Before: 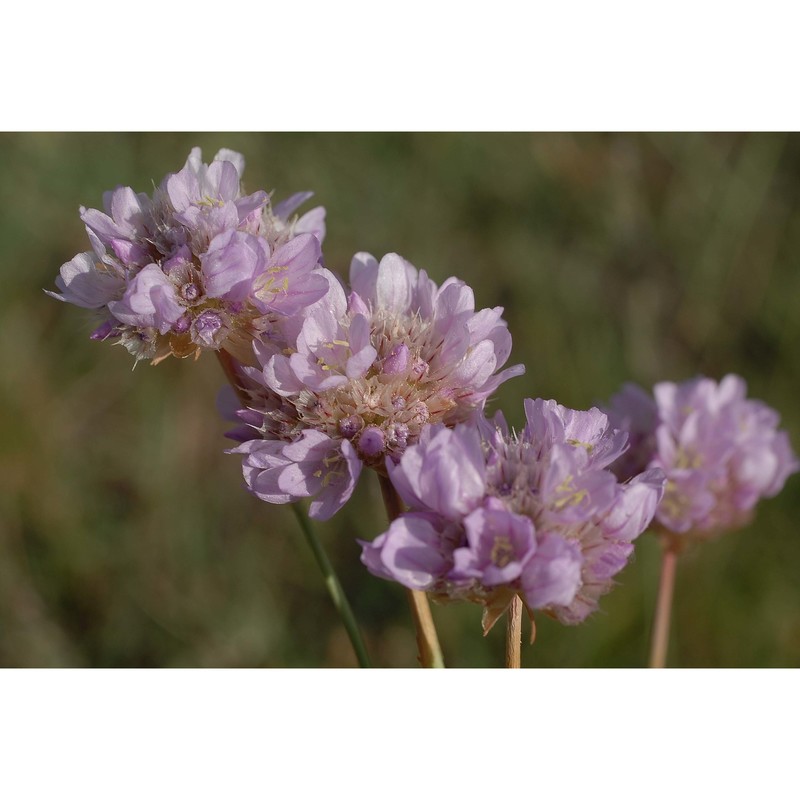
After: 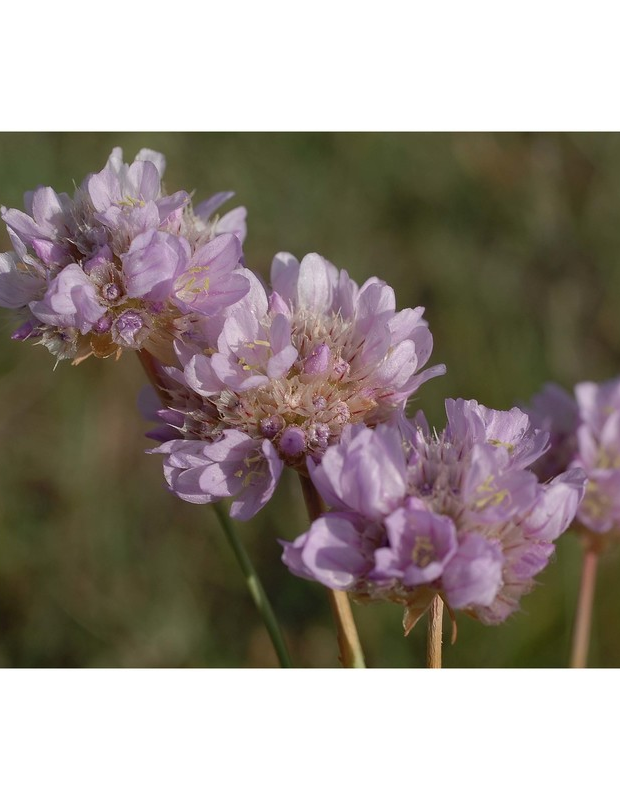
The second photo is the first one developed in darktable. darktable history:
crop: left 9.878%, right 12.57%
